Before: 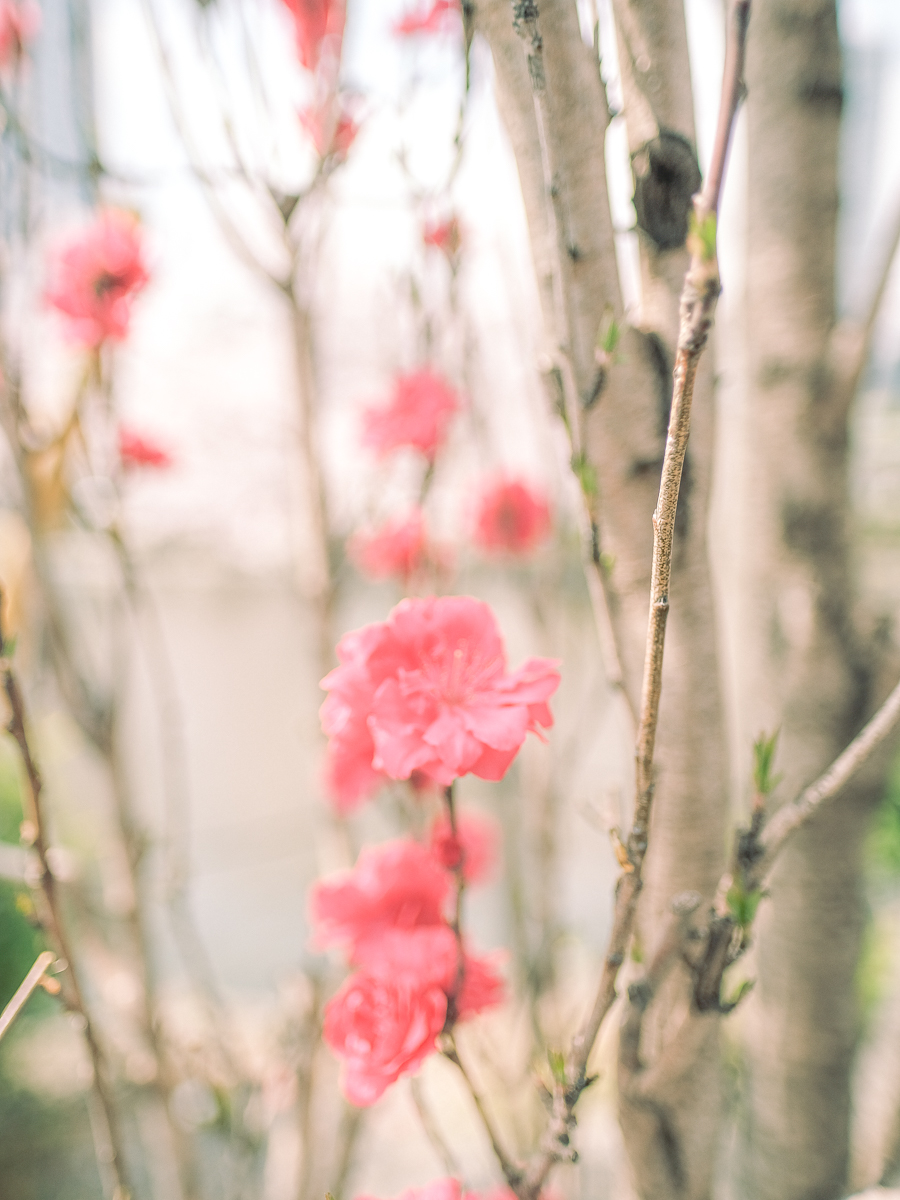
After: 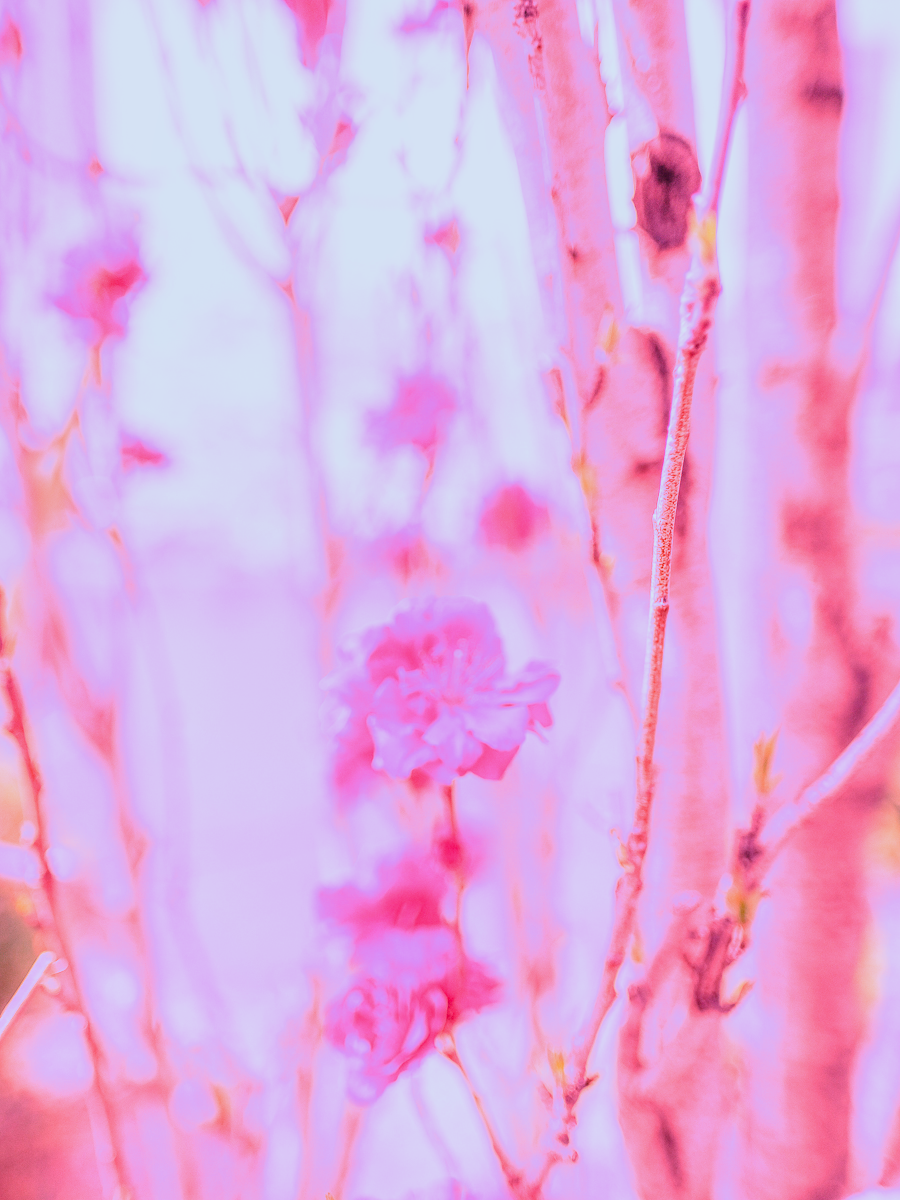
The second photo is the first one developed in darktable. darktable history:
white balance: red 2.229, blue 1.46
color calibration "scene-referred default": x 0.37, y 0.382, temperature 4313.32 K
filmic rgb "scene-referred default": black relative exposure -7.65 EV, white relative exposure 4.56 EV, hardness 3.61
local contrast: on, module defaults
raw chromatic aberrations: on, module defaults
color balance rgb: perceptual saturation grading › global saturation 25%, global vibrance 20%
exposure: black level correction 0.001, exposure 0.5 EV, compensate exposure bias true, compensate highlight preservation false
highlight reconstruction: method reconstruct color, iterations 1, diameter of reconstruction 64 px
hot pixels: on, module defaults
lens correction: scale 1.01, crop 1, focal 85, aperture 2.8, distance 10.02, camera "Canon EOS RP", lens "Canon RF 85mm F2 MACRO IS STM"
tone equalizer "mask blending: all purposes": on, module defaults
raw denoise: x [[0, 0.25, 0.5, 0.75, 1] ×4]
